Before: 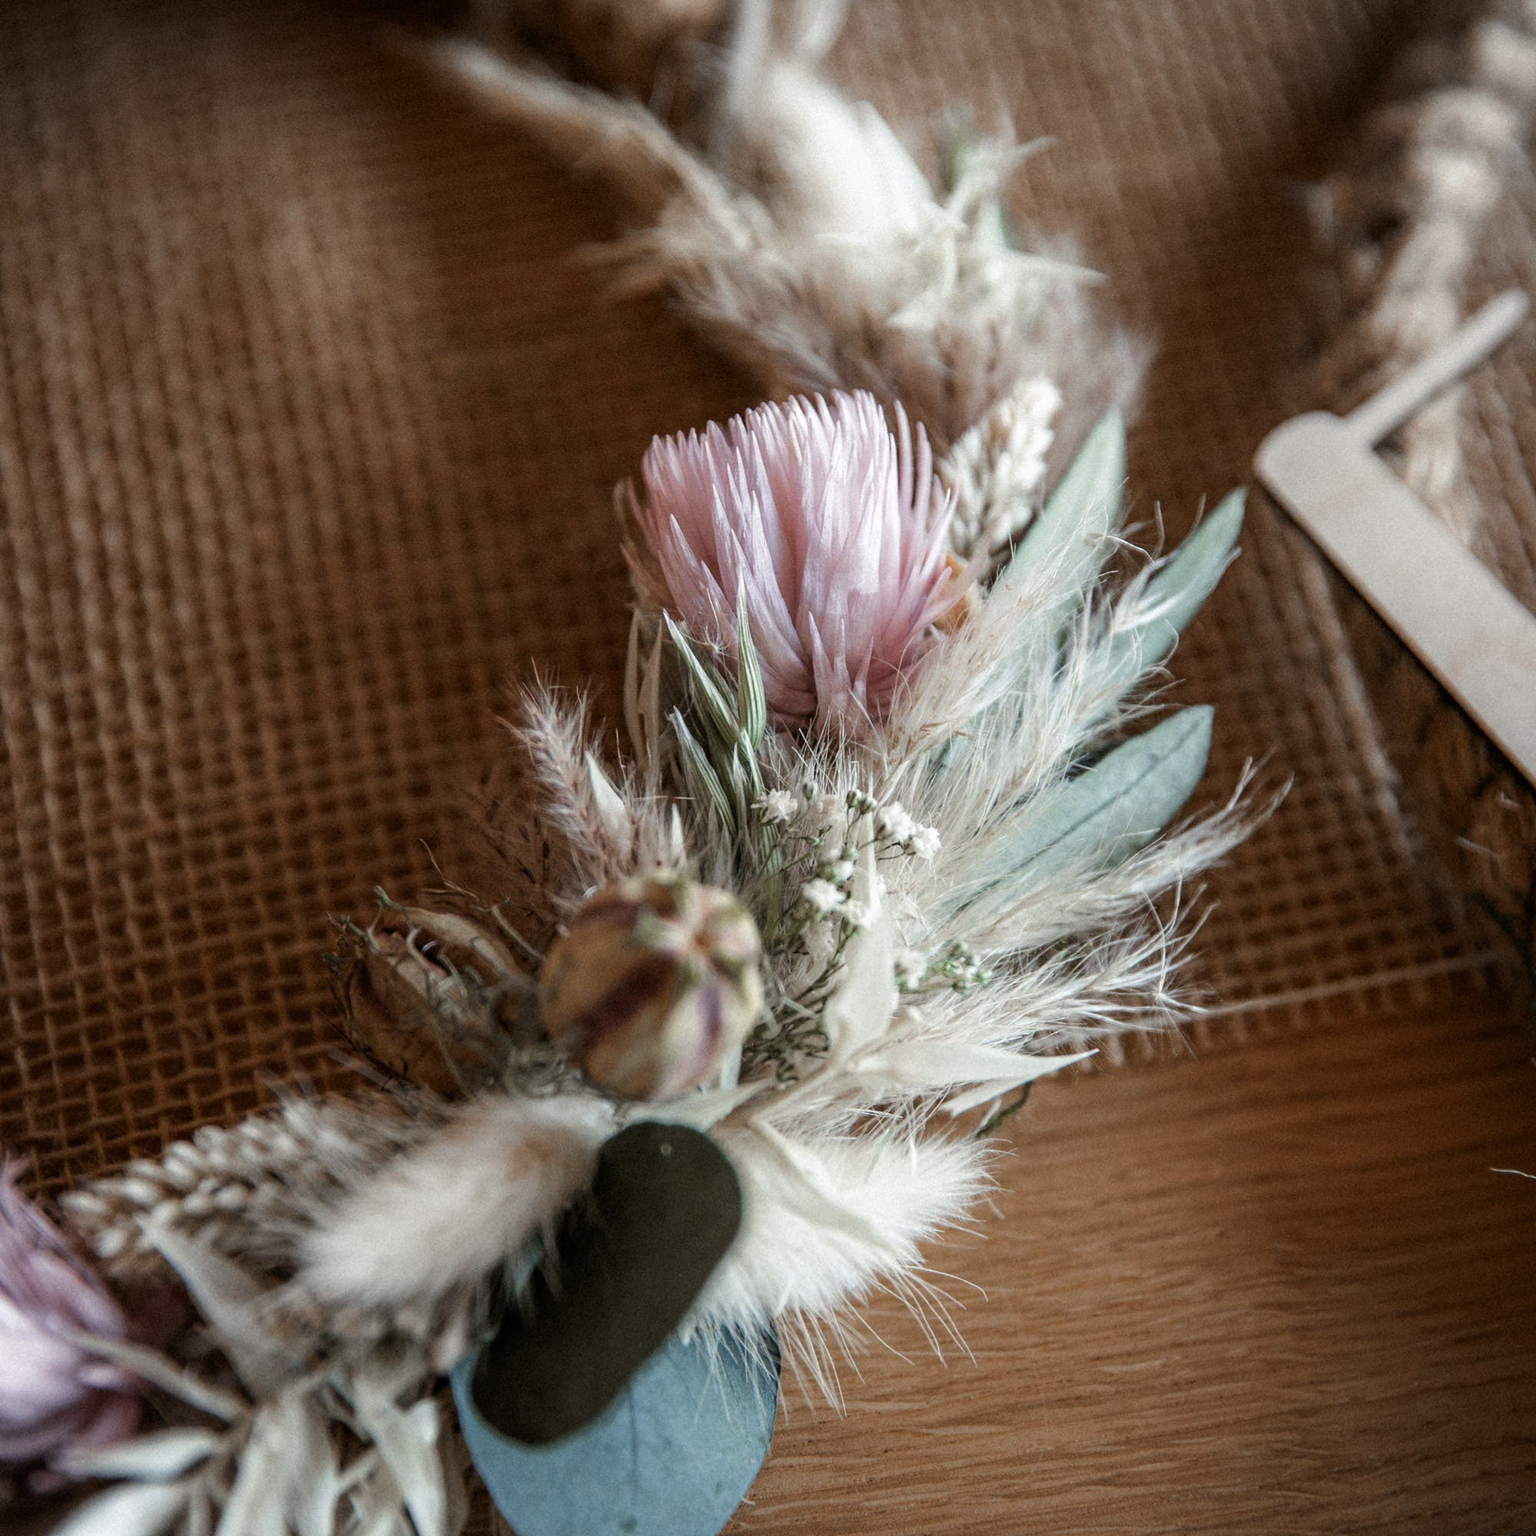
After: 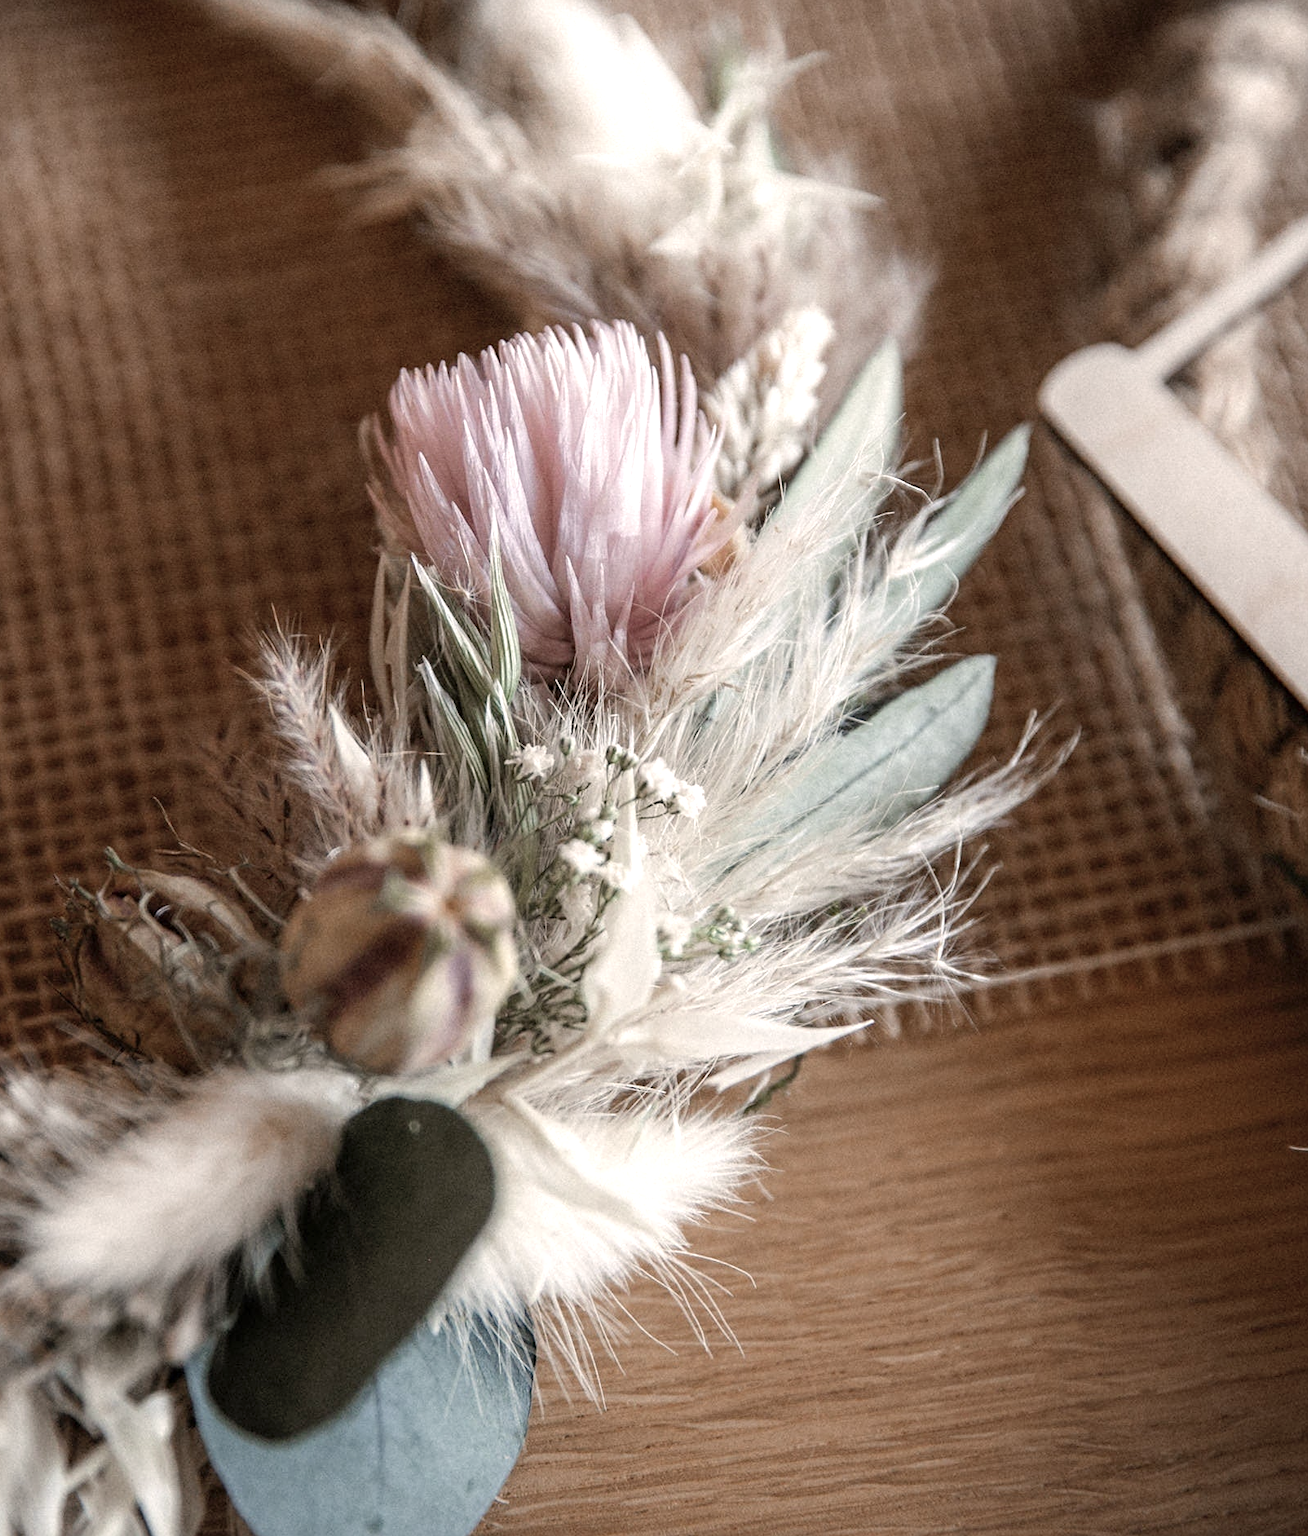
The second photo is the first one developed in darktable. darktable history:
crop and rotate: left 17.959%, top 5.771%, right 1.742%
color correction: highlights a* 5.59, highlights b* 5.24, saturation 0.68
levels: levels [0, 0.435, 0.917]
sharpen: amount 0.2
